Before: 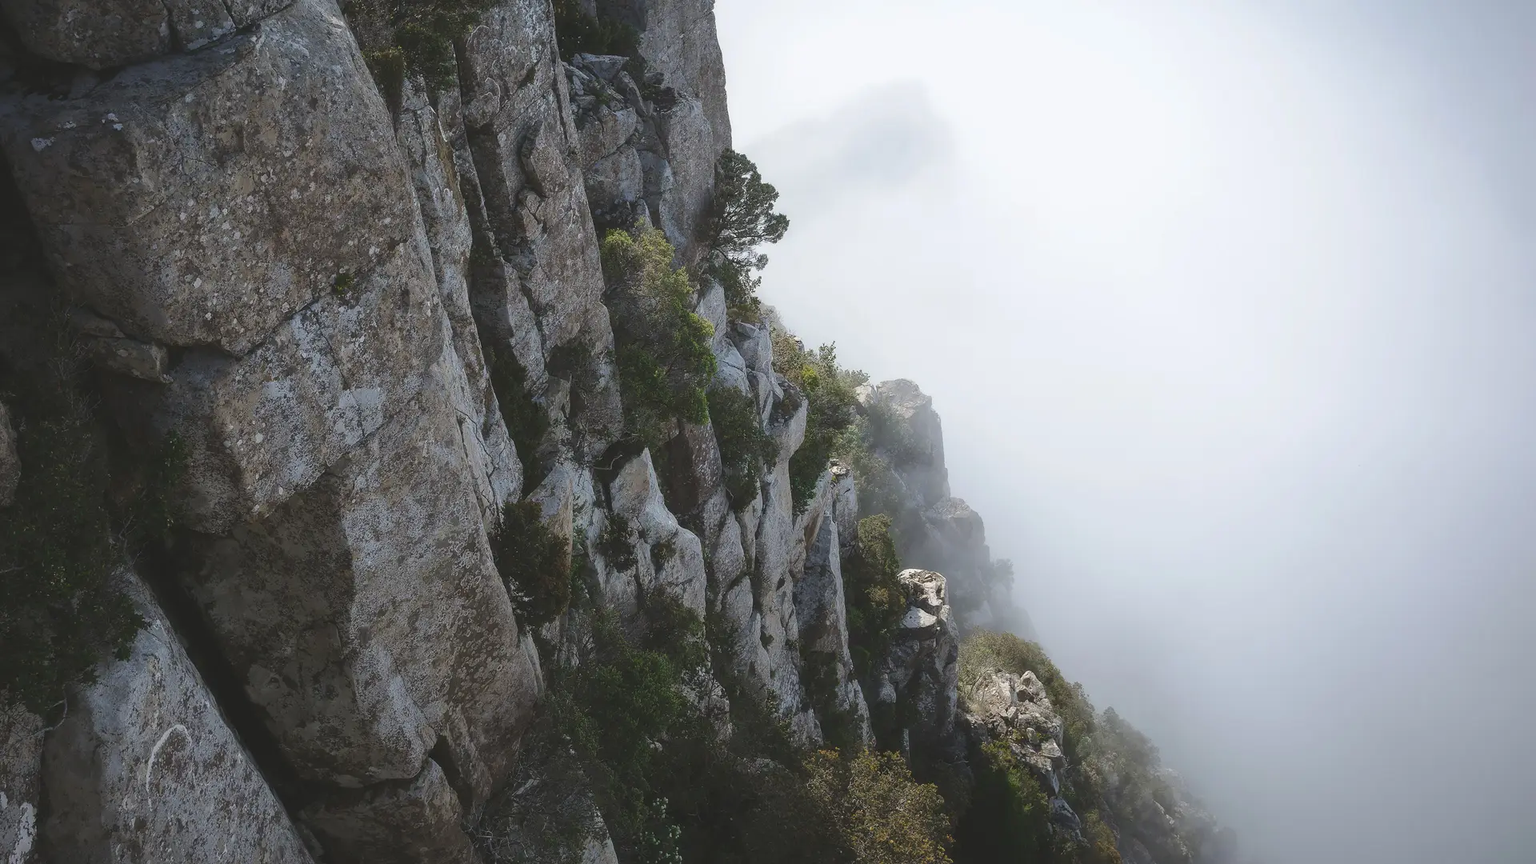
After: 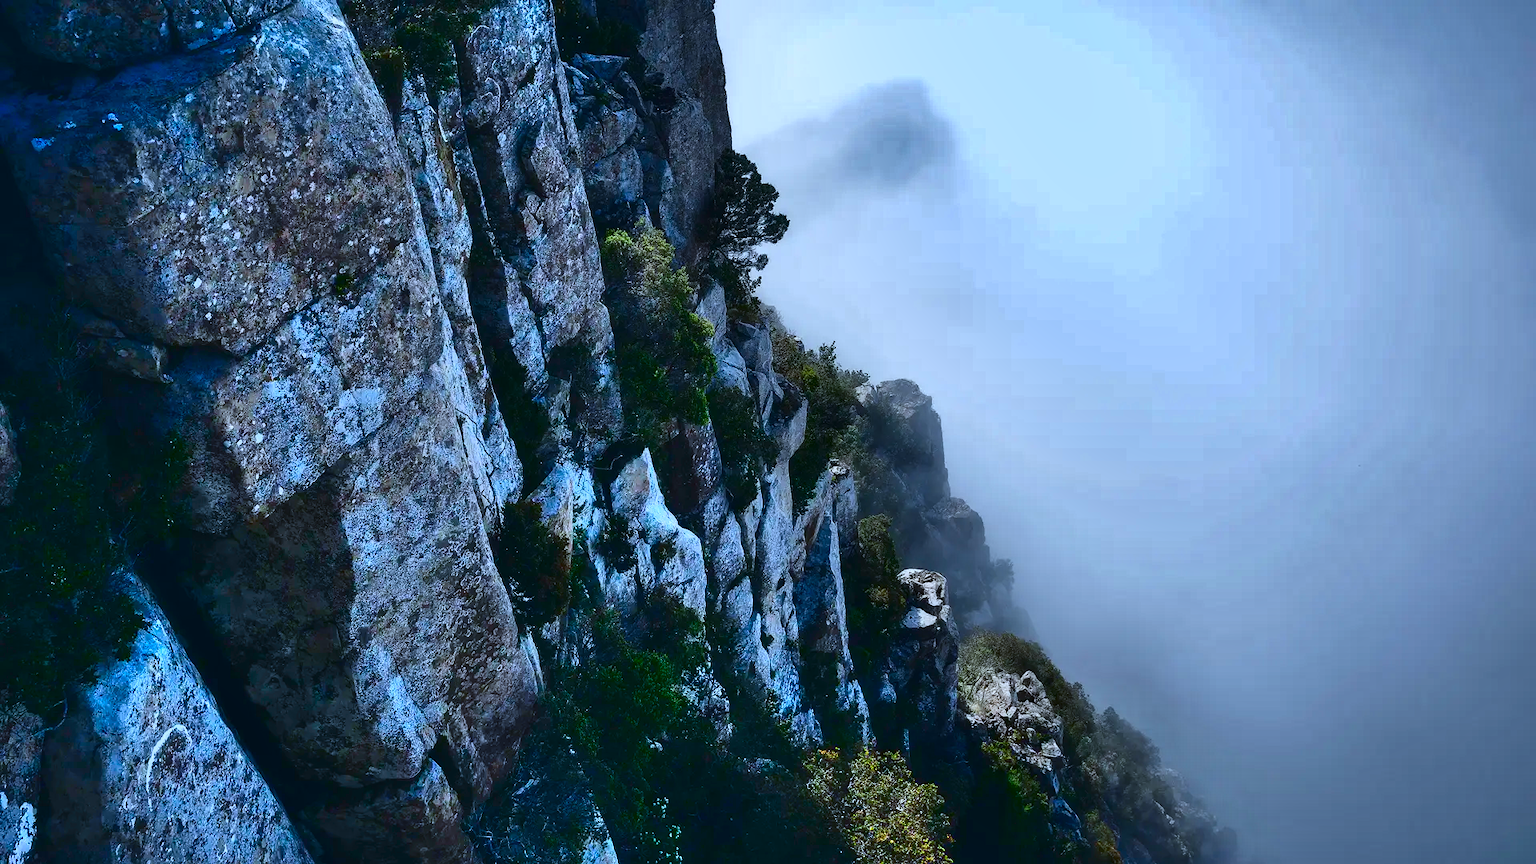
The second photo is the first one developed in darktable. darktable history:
color calibration: x 0.38, y 0.39, temperature 4086.04 K
shadows and highlights: shadows 75, highlights -60.85, soften with gaussian
contrast brightness saturation: contrast 0.09, brightness -0.59, saturation 0.17
